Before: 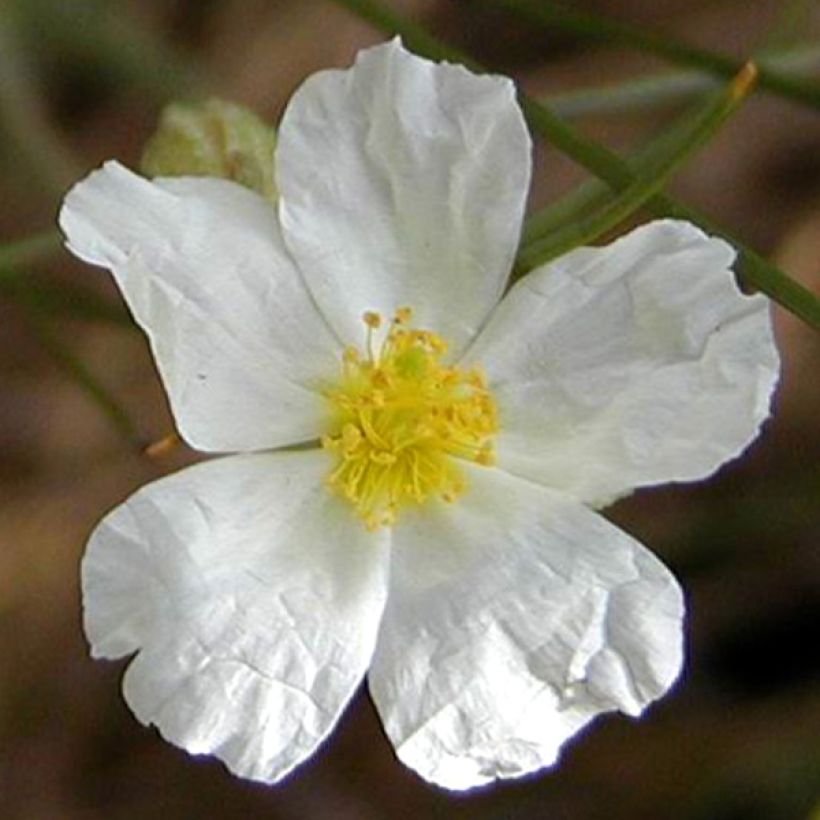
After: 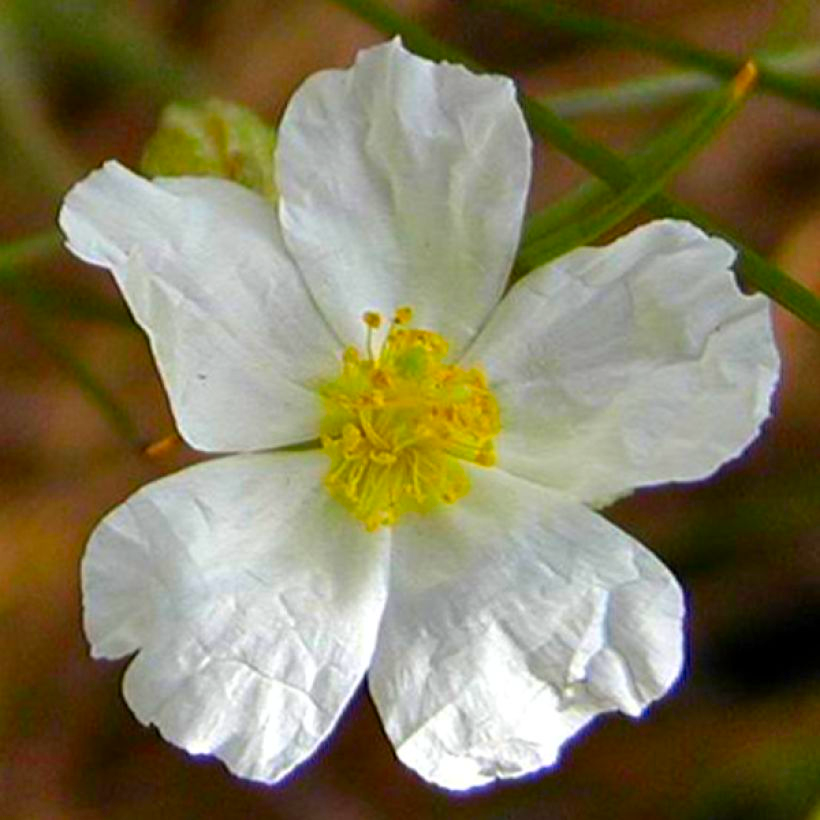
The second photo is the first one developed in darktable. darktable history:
color correction: highlights b* 0.001, saturation 1.8
shadows and highlights: shadows color adjustment 99.14%, highlights color adjustment 0.348%, soften with gaussian
